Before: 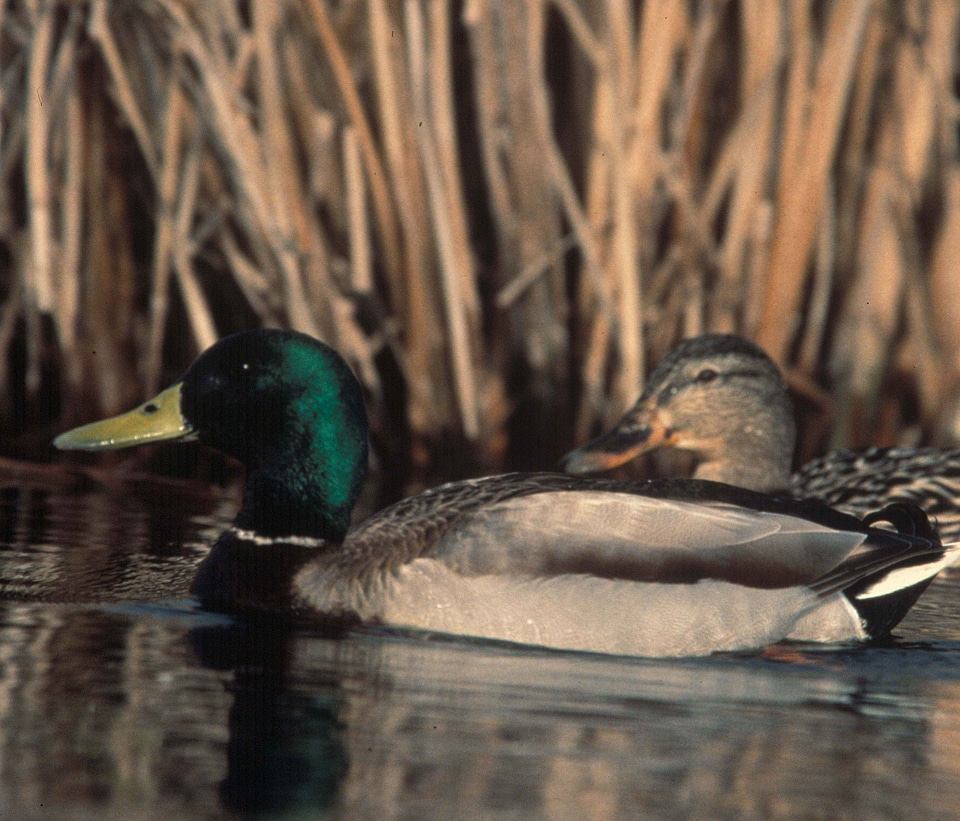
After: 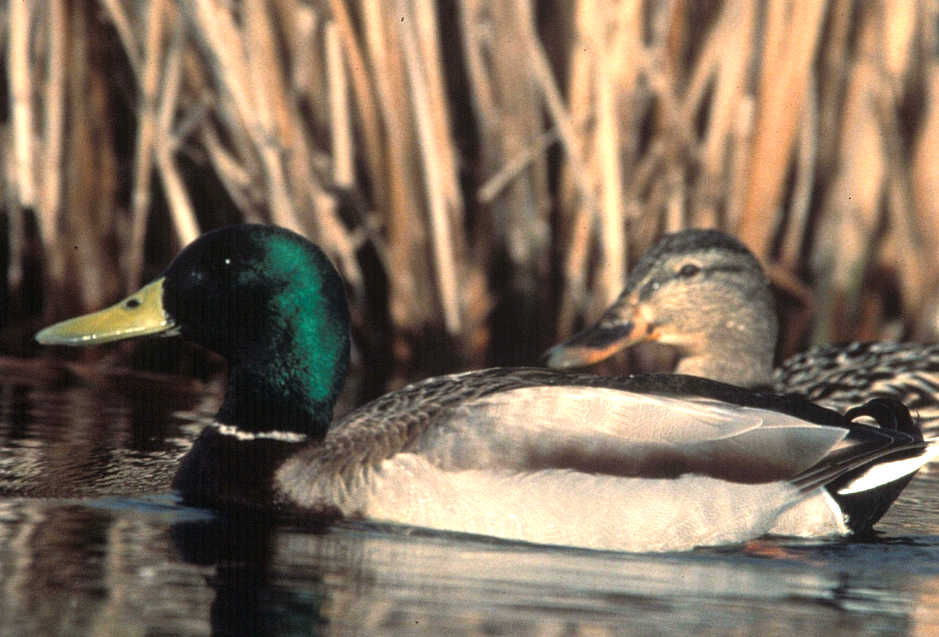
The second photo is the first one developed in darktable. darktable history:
exposure: black level correction 0, exposure 0.499 EV, compensate highlight preservation false
tone equalizer: -8 EV -0.412 EV, -7 EV -0.384 EV, -6 EV -0.332 EV, -5 EV -0.202 EV, -3 EV 0.248 EV, -2 EV 0.304 EV, -1 EV 0.389 EV, +0 EV 0.438 EV
crop and rotate: left 1.875%, top 12.905%, right 0.218%, bottom 9.441%
